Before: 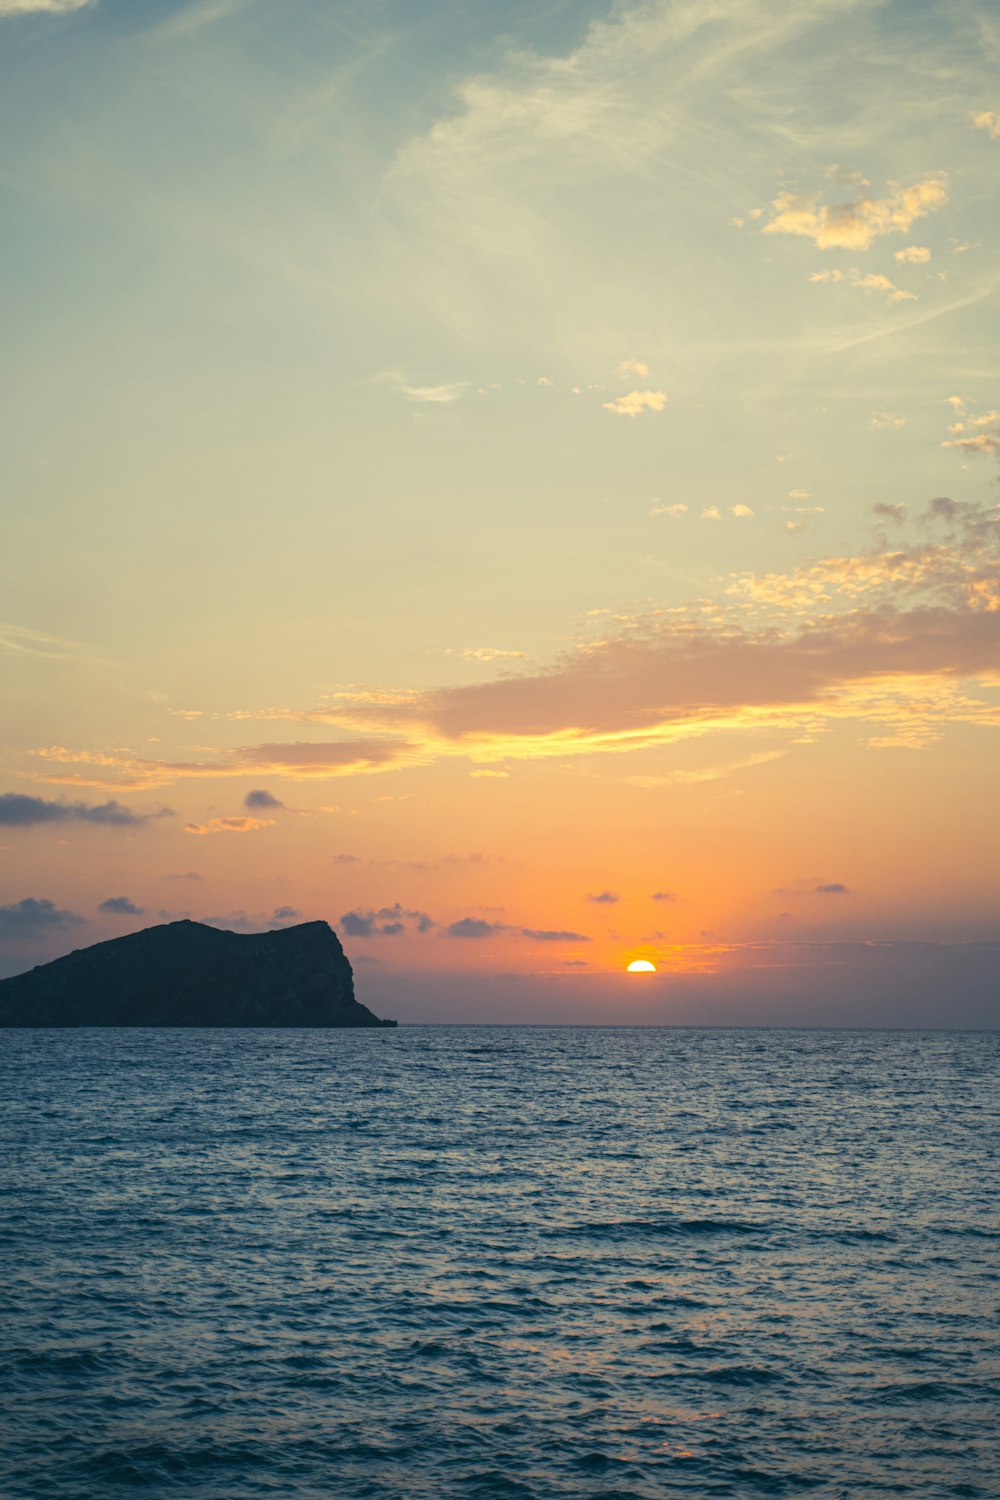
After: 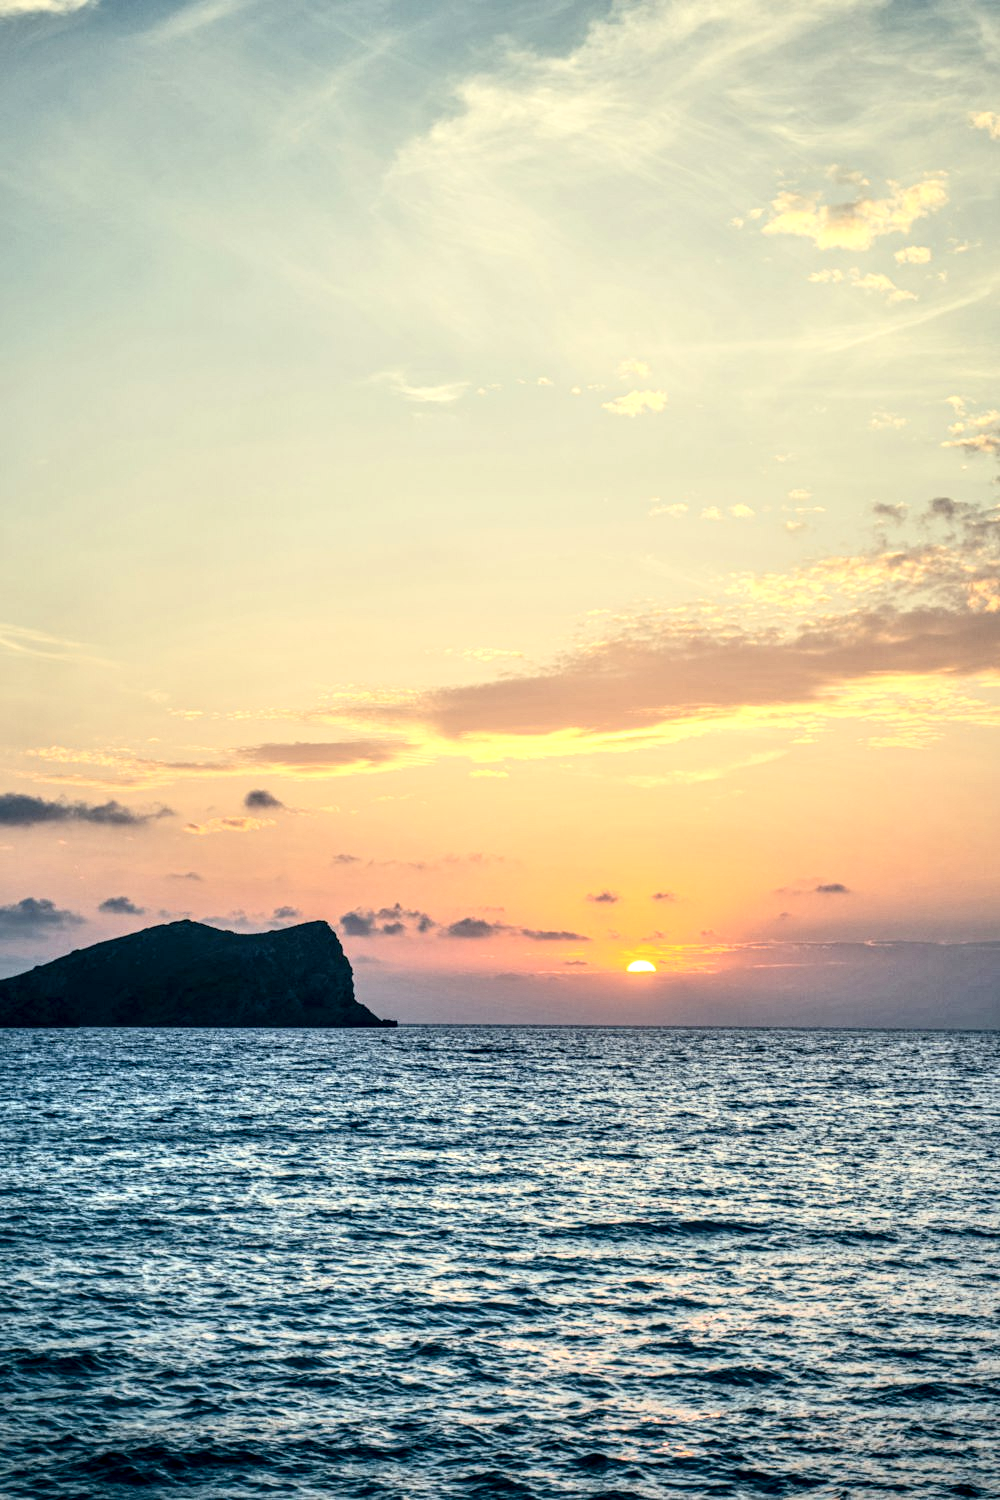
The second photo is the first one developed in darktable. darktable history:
local contrast: highlights 63%, shadows 54%, detail 169%, midtone range 0.51
tone equalizer: -7 EV 0.164 EV, -6 EV 0.58 EV, -5 EV 1.17 EV, -4 EV 1.35 EV, -3 EV 1.18 EV, -2 EV 0.6 EV, -1 EV 0.154 EV, mask exposure compensation -0.503 EV
contrast brightness saturation: contrast 0.289
